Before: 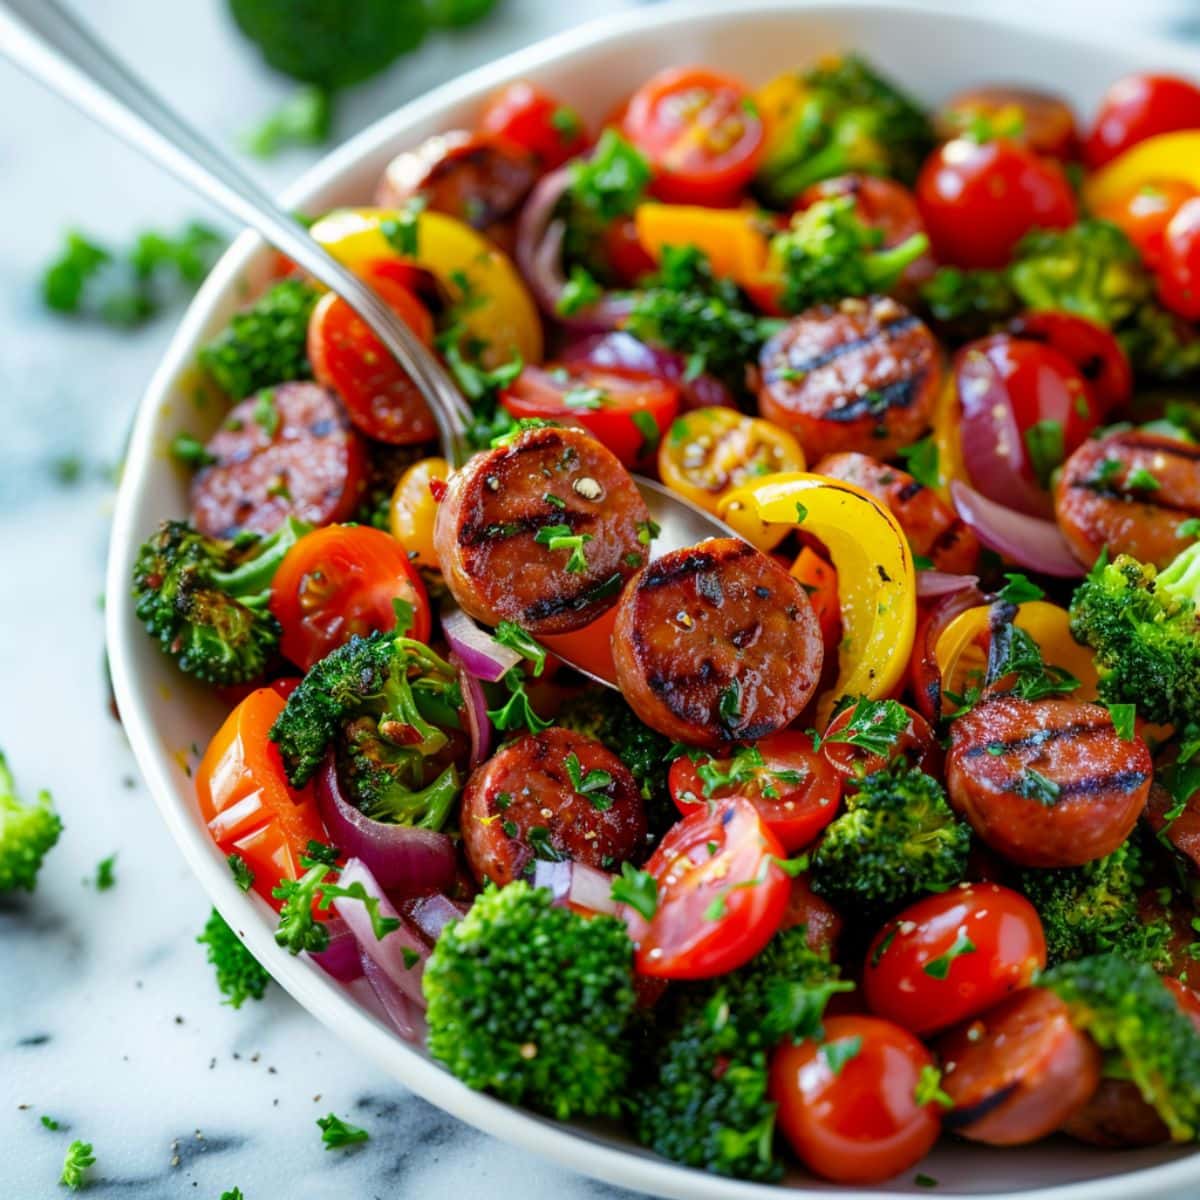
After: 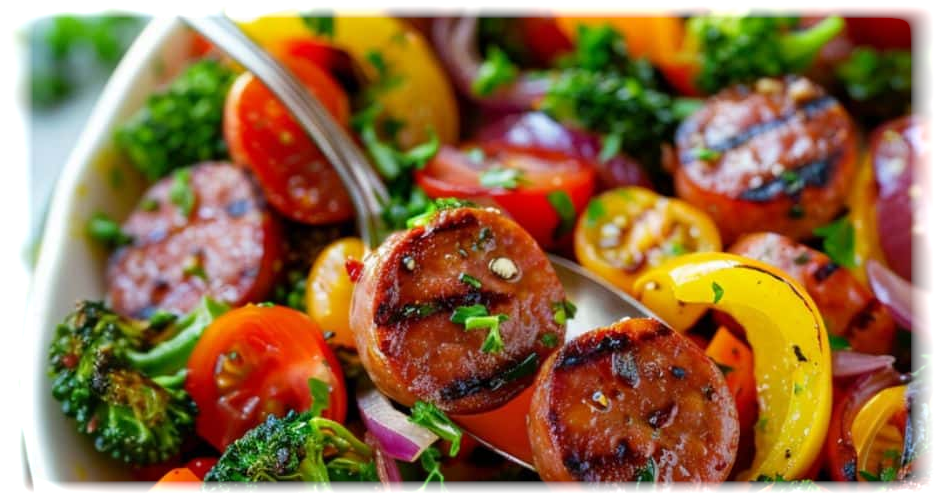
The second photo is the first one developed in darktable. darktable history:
crop: left 7.036%, top 18.398%, right 14.379%, bottom 40.043%
vignetting: fall-off start 93%, fall-off radius 5%, brightness 1, saturation -0.49, automatic ratio true, width/height ratio 1.332, shape 0.04, unbound false
